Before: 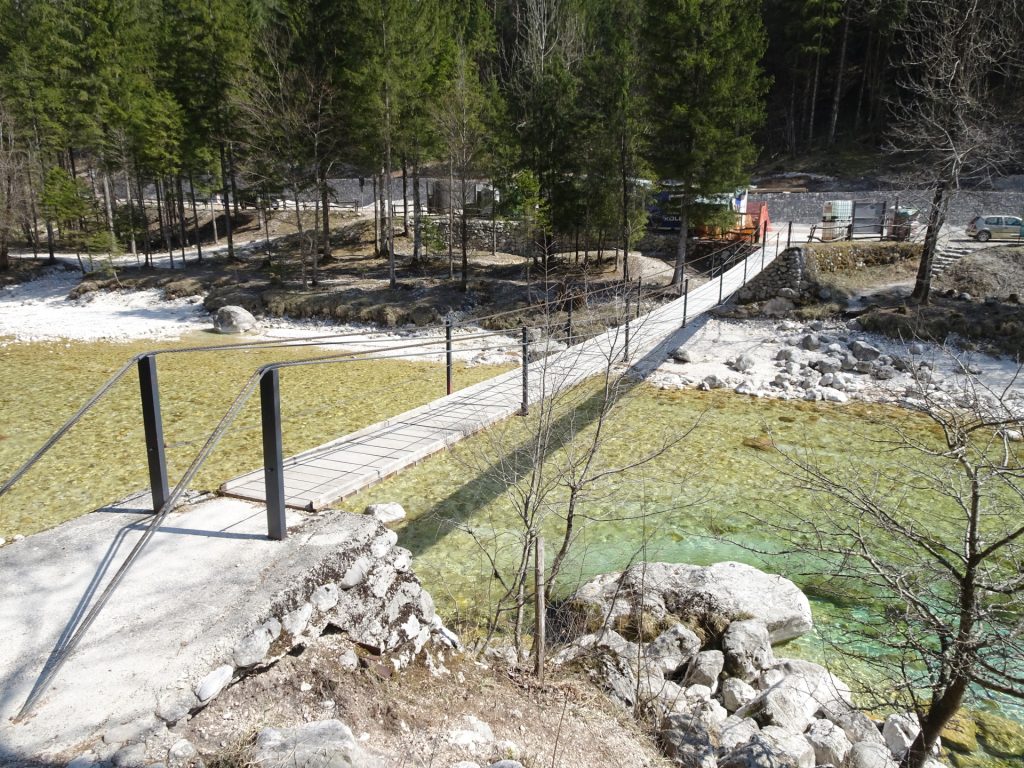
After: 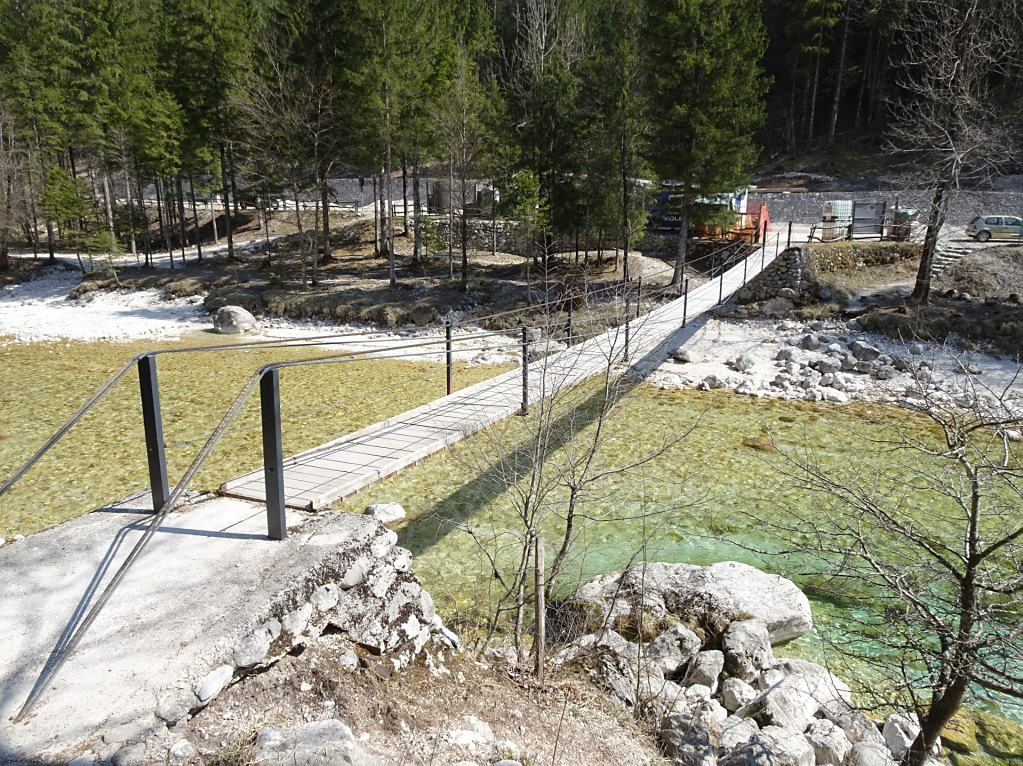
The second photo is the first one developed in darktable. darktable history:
shadows and highlights: shadows 4.34, highlights -17.72, soften with gaussian
sharpen: radius 1.535, amount 0.359, threshold 1.605
crop: top 0.039%, bottom 0.124%
